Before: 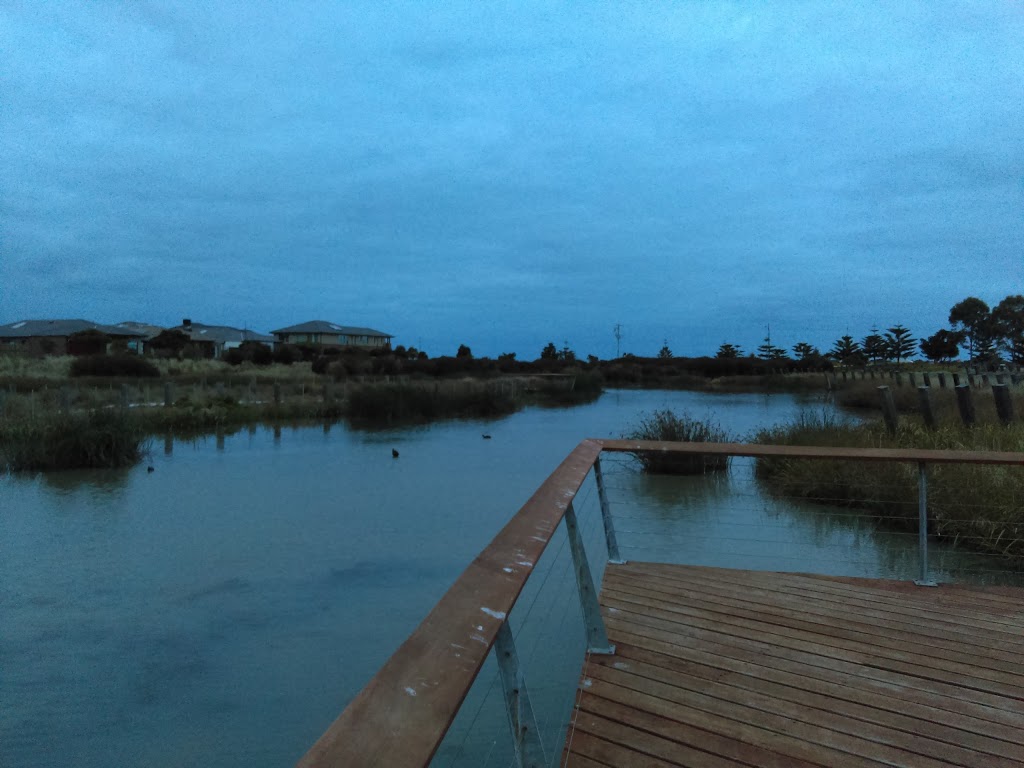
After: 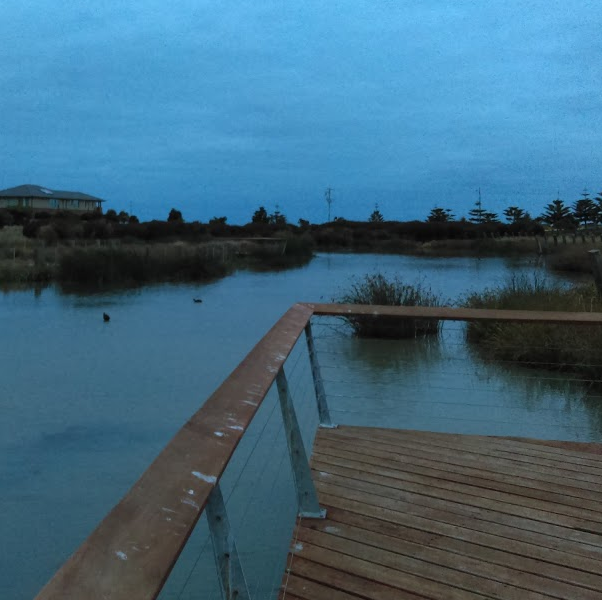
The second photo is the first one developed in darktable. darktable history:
crop and rotate: left 28.311%, top 17.816%, right 12.819%, bottom 3.991%
